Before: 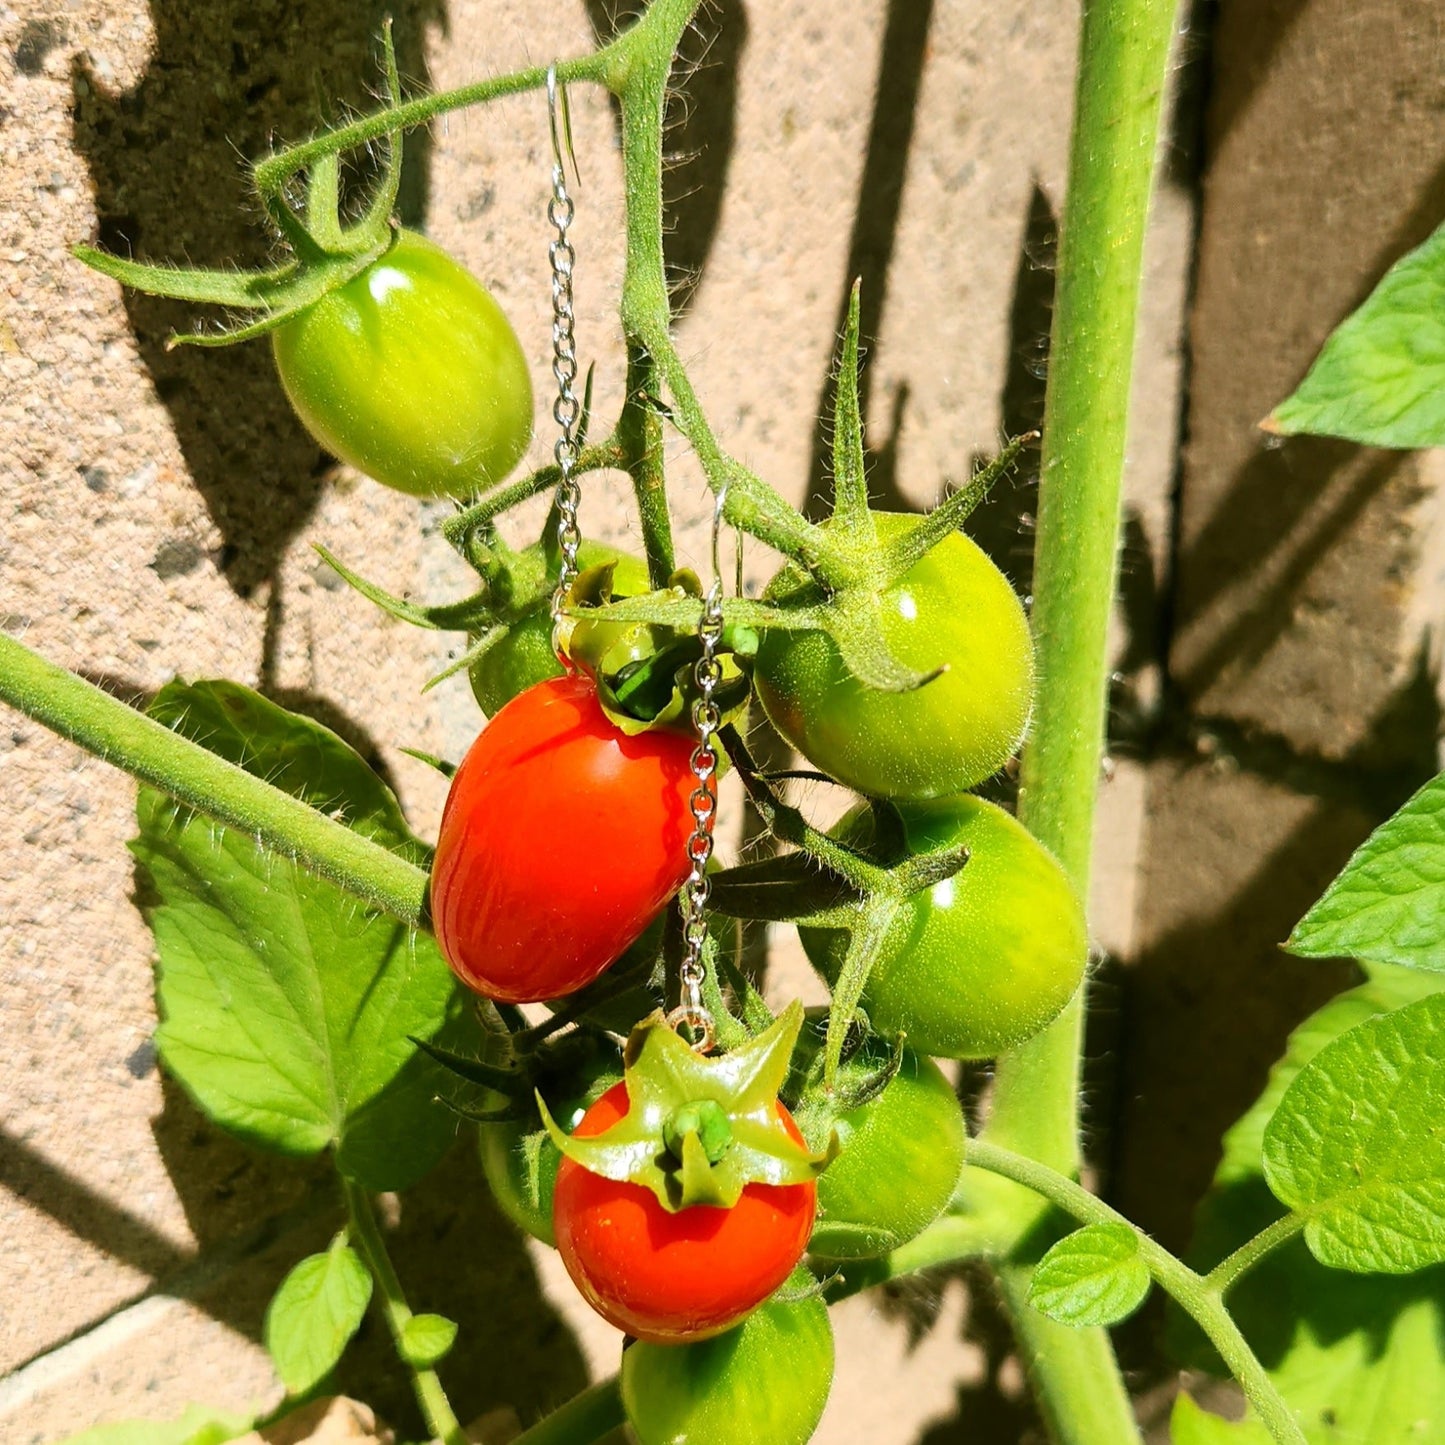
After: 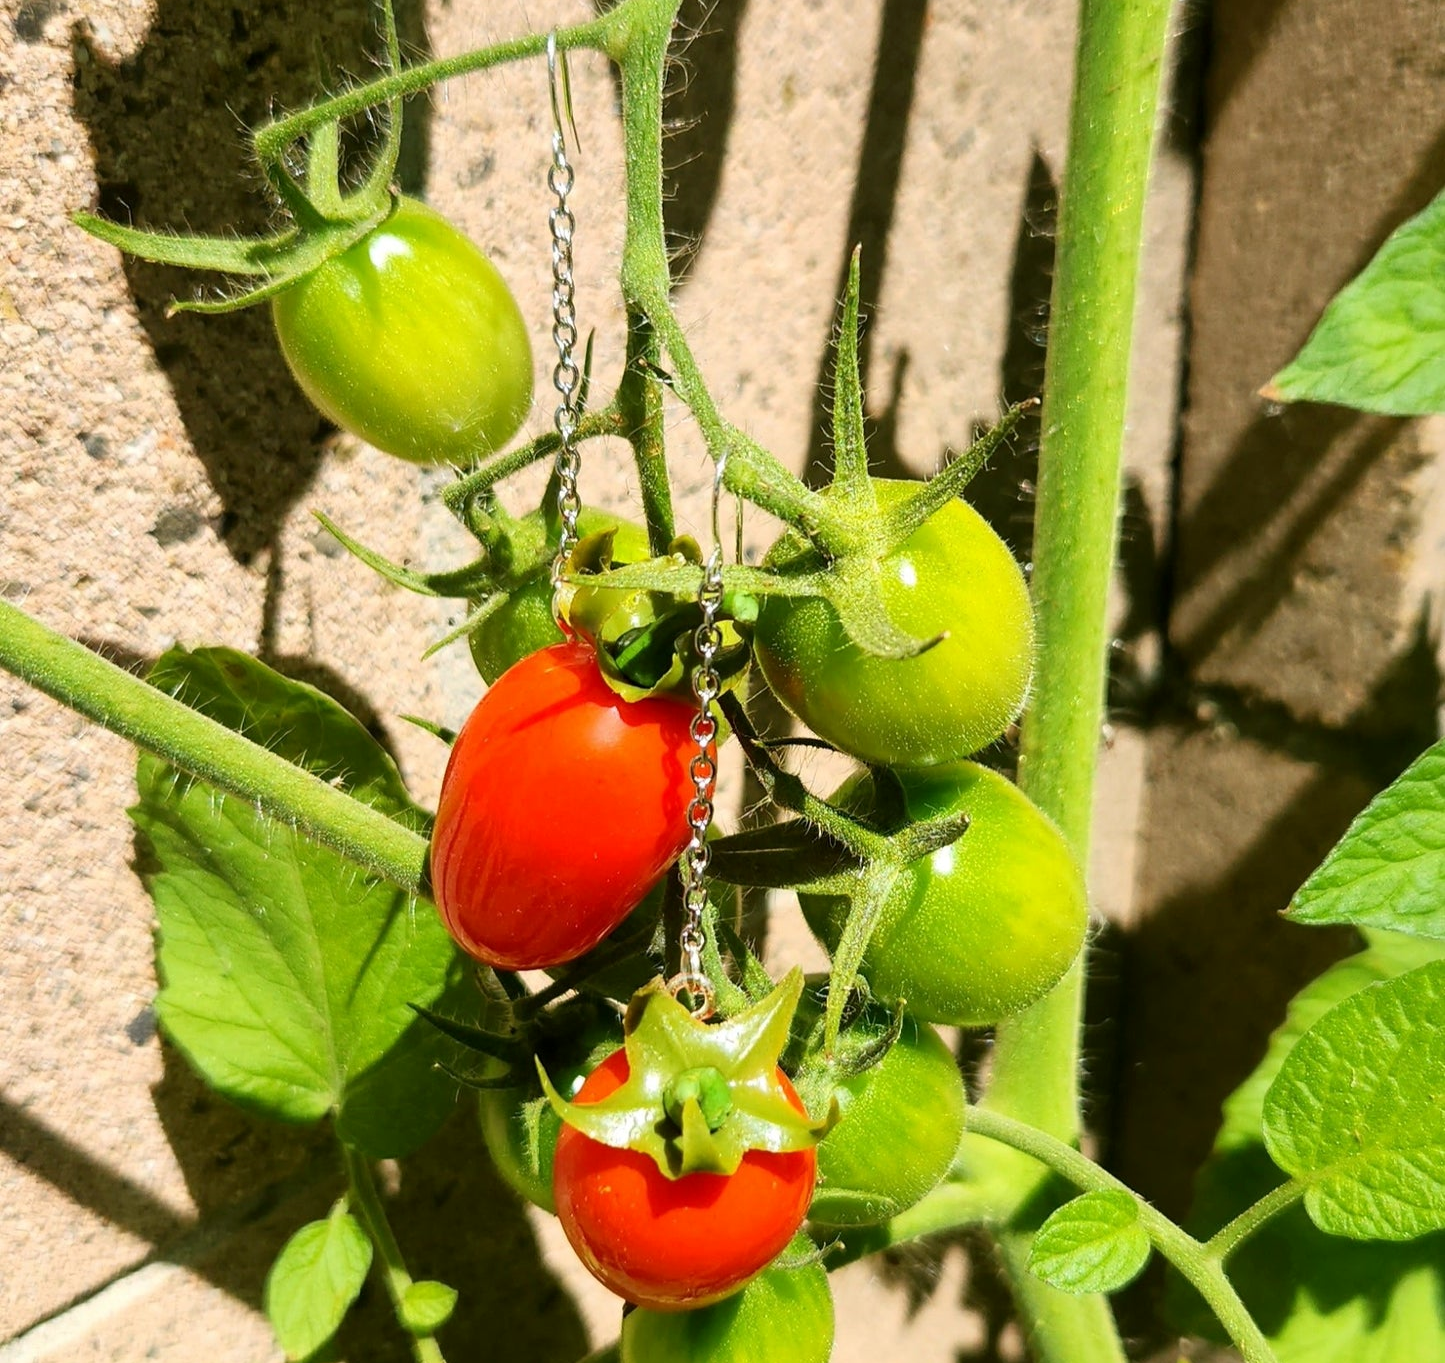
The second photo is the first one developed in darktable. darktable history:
exposure: black level correction 0.001, compensate highlight preservation false
crop and rotate: top 2.341%, bottom 3.29%
